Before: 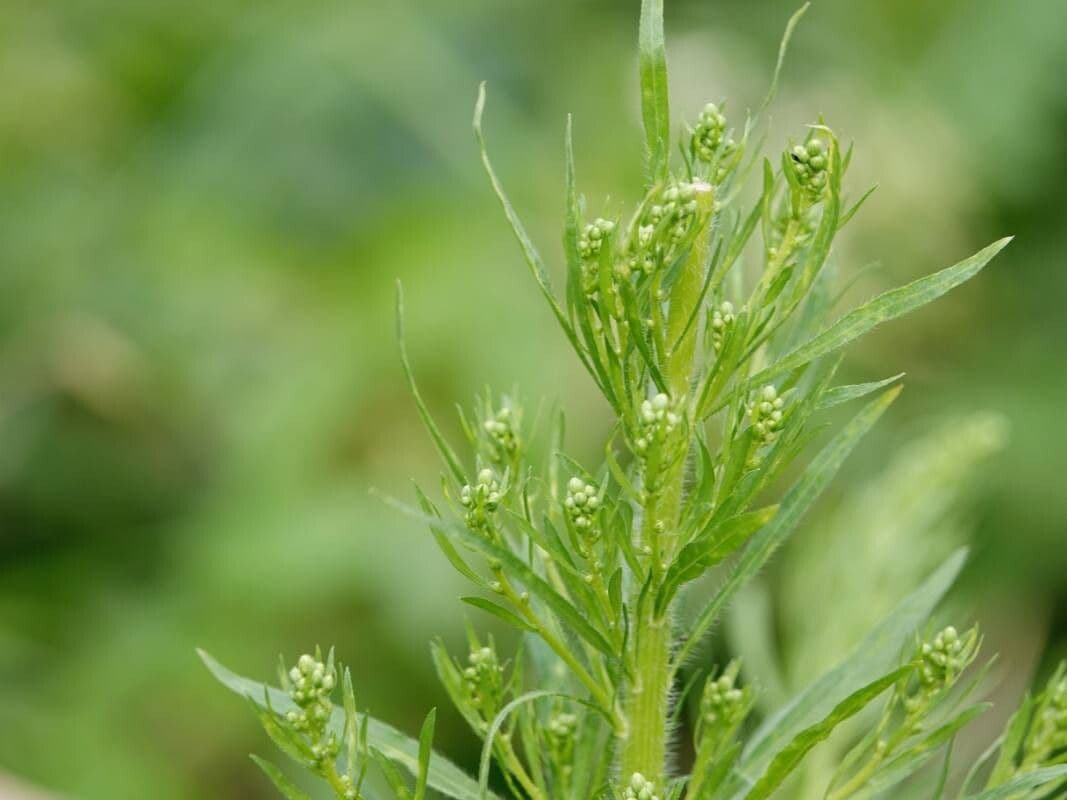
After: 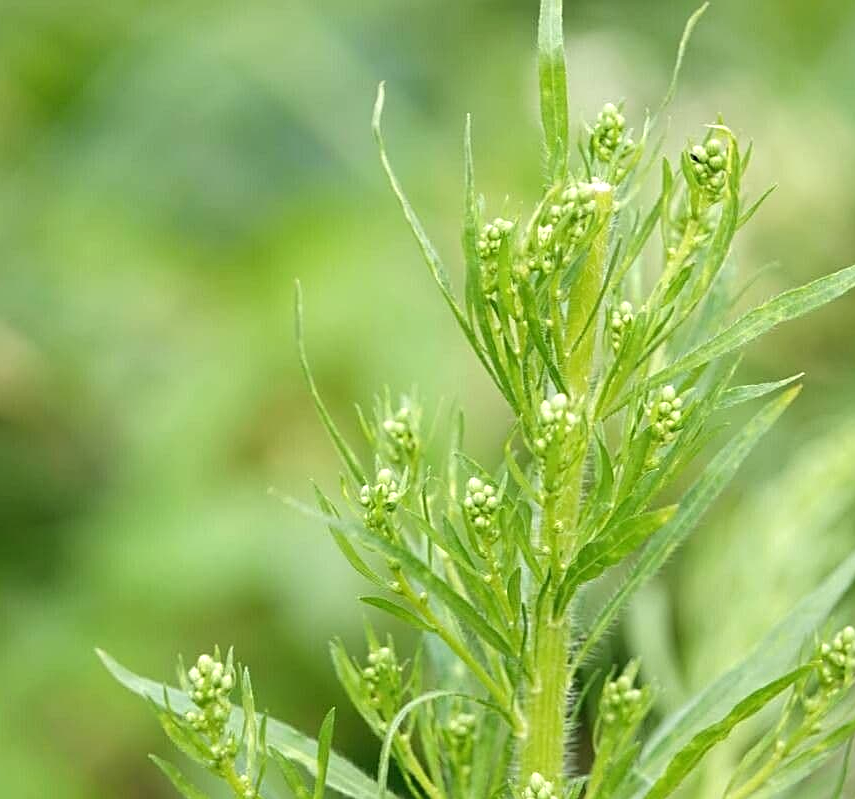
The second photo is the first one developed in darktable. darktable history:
exposure: black level correction 0, exposure 0.5 EV, compensate highlight preservation false
crop and rotate: left 9.535%, right 10.294%
sharpen: on, module defaults
